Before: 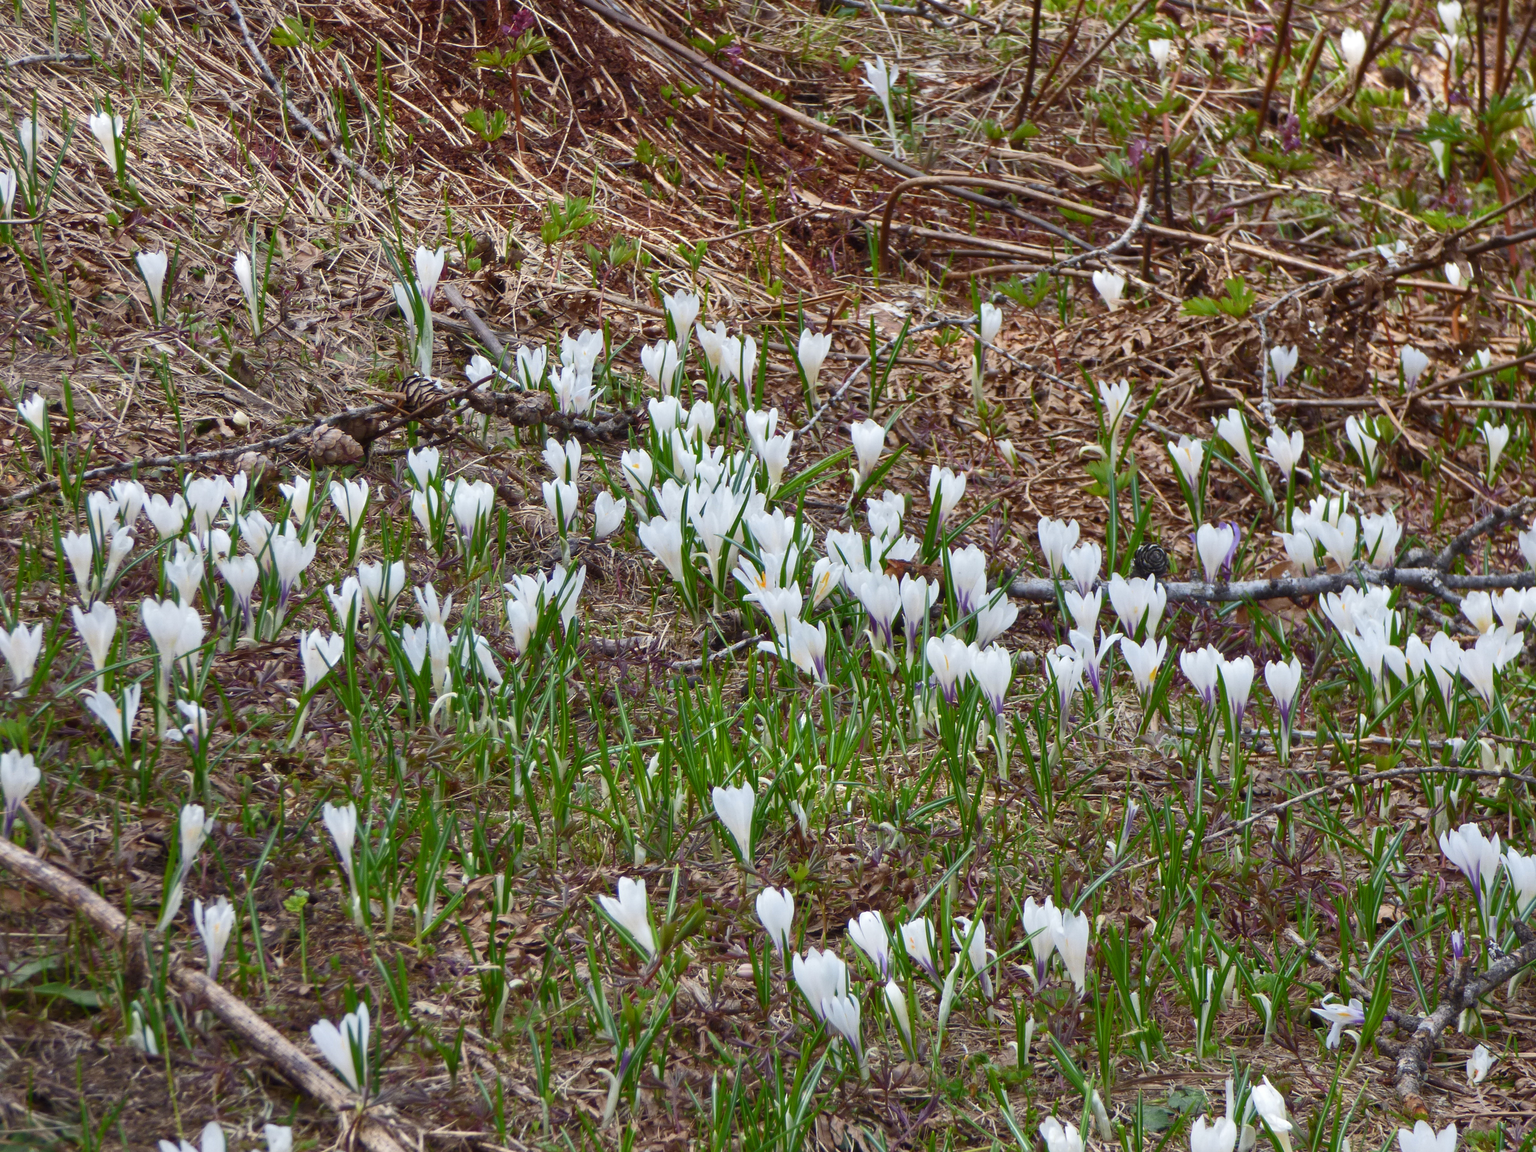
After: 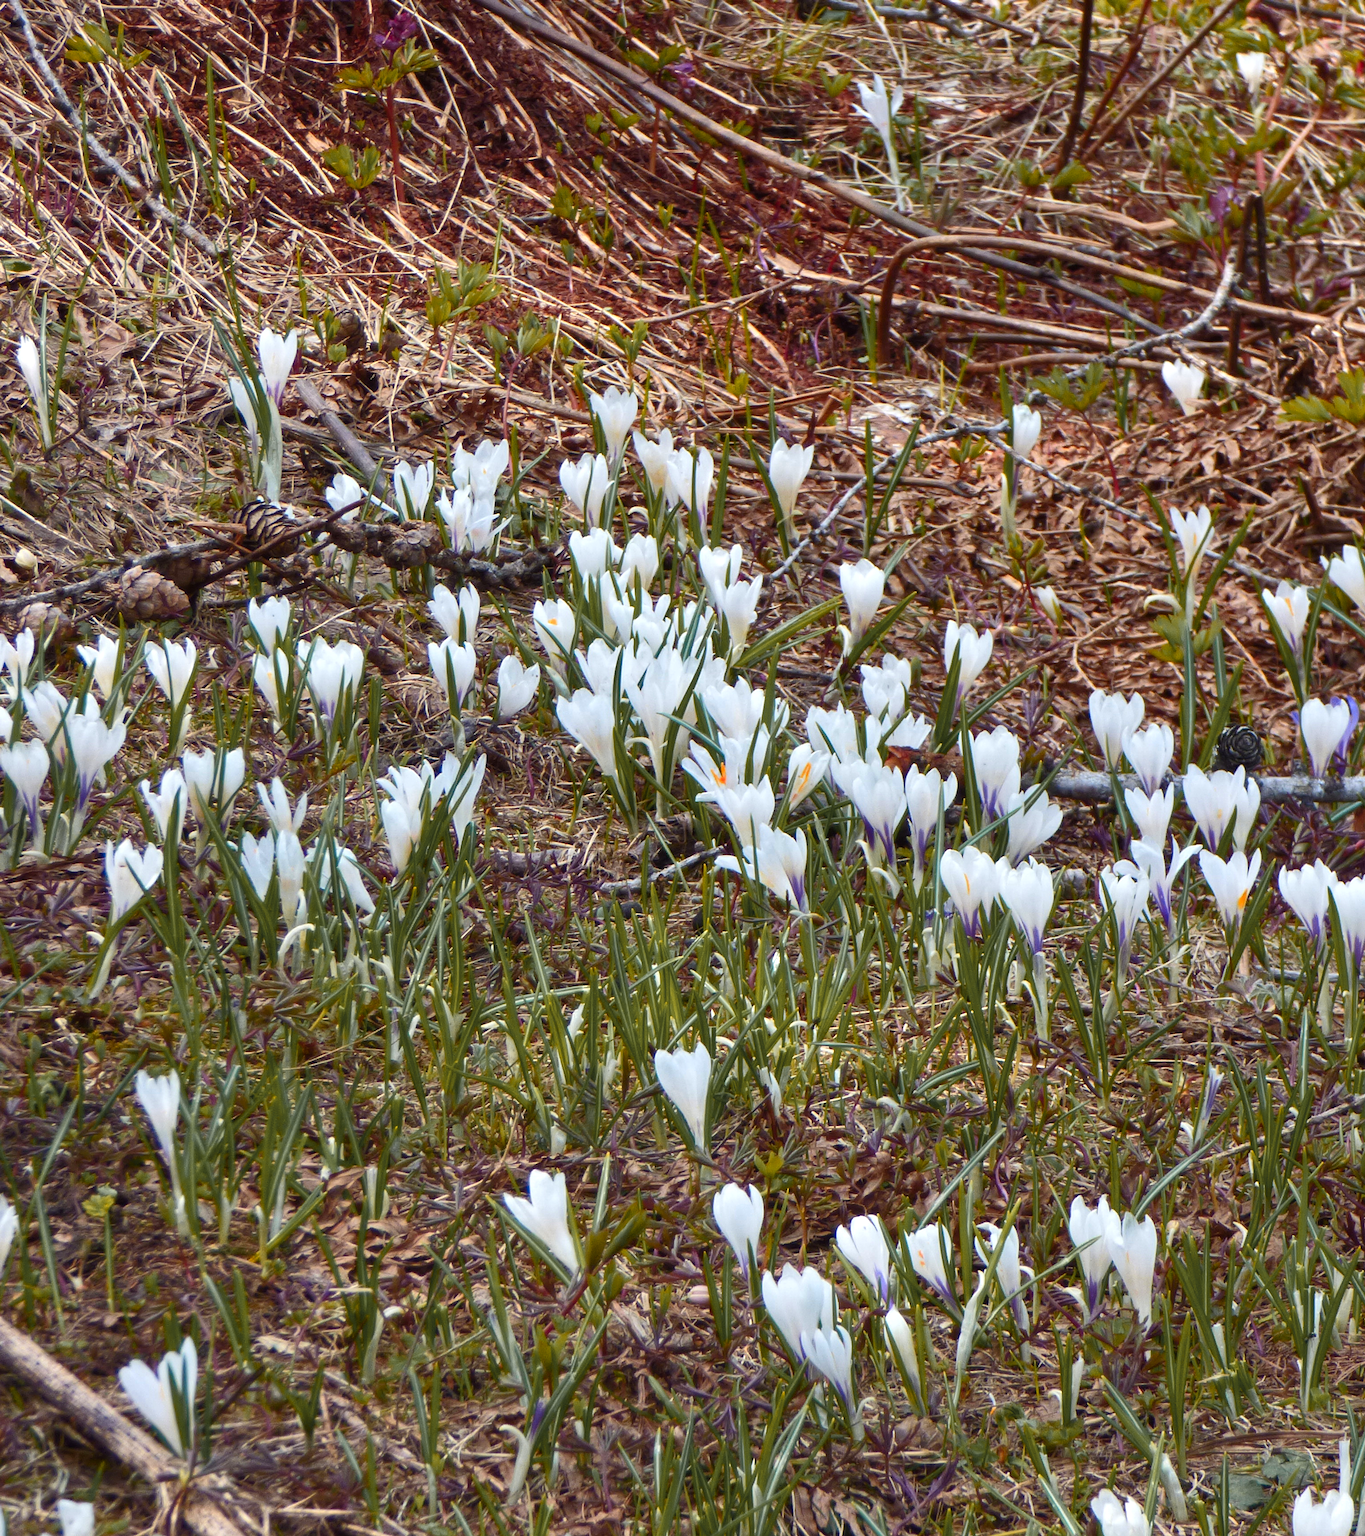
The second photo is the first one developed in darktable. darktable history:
crop and rotate: left 14.436%, right 18.898%
color balance: contrast 8.5%, output saturation 105%
color zones: curves: ch1 [(0.263, 0.53) (0.376, 0.287) (0.487, 0.512) (0.748, 0.547) (1, 0.513)]; ch2 [(0.262, 0.45) (0.751, 0.477)], mix 31.98%
